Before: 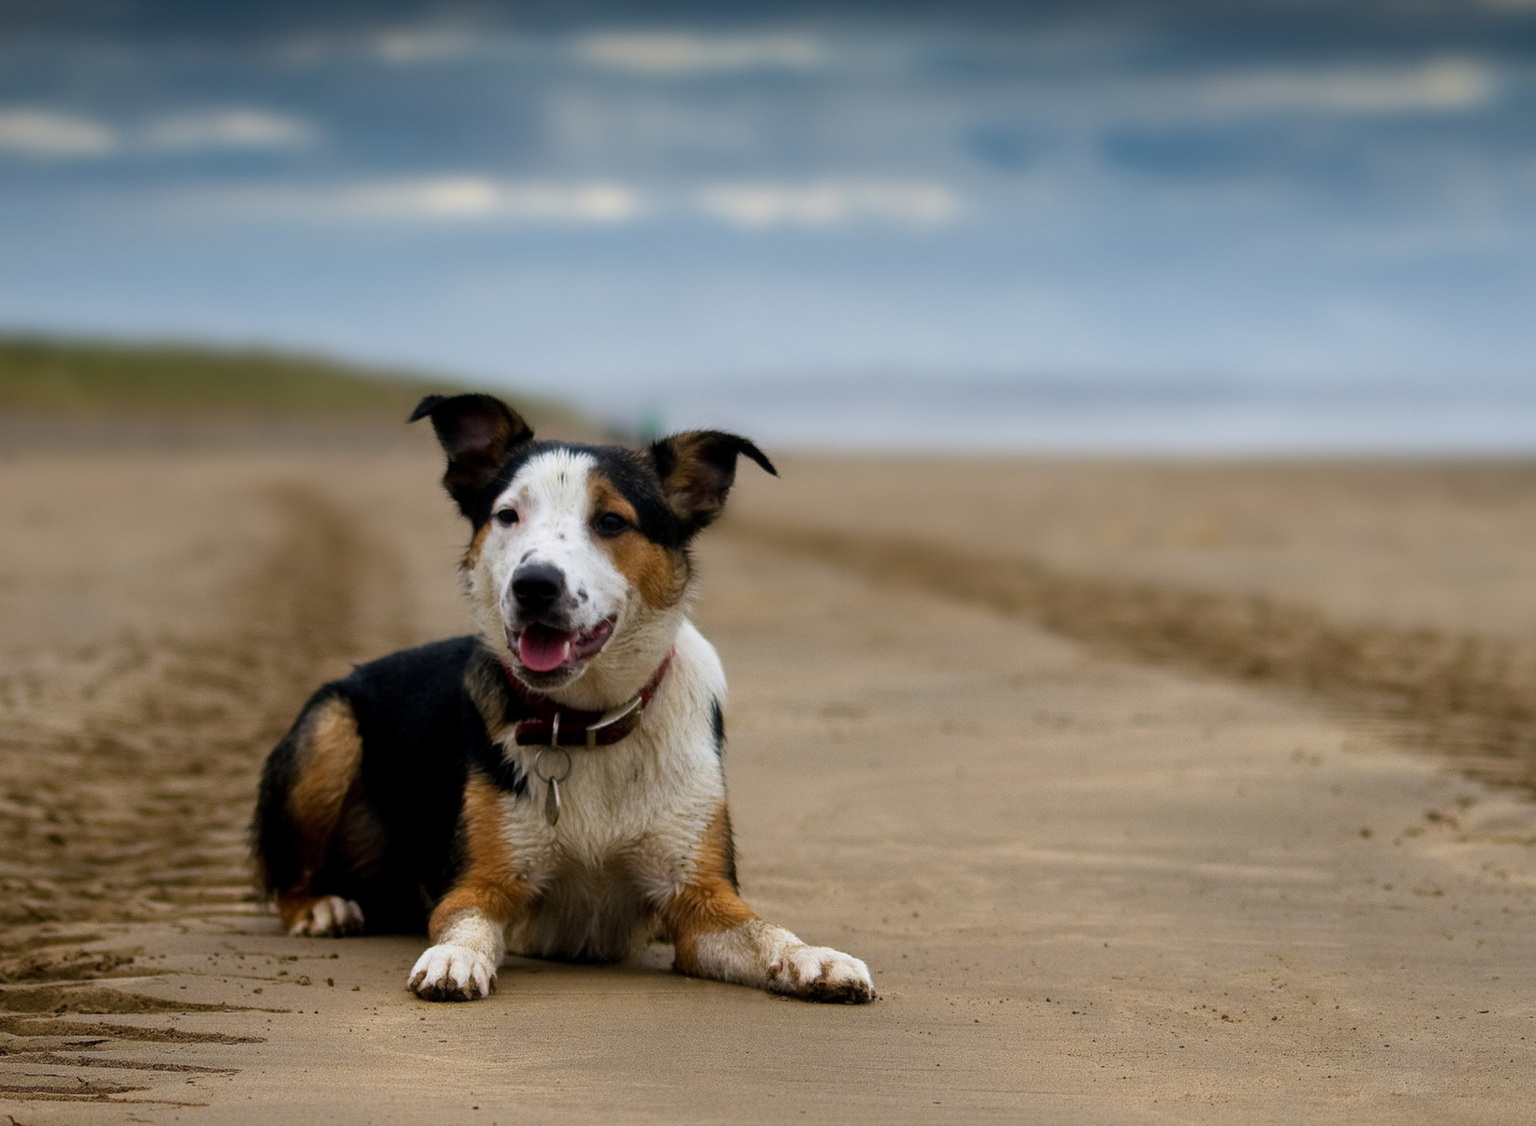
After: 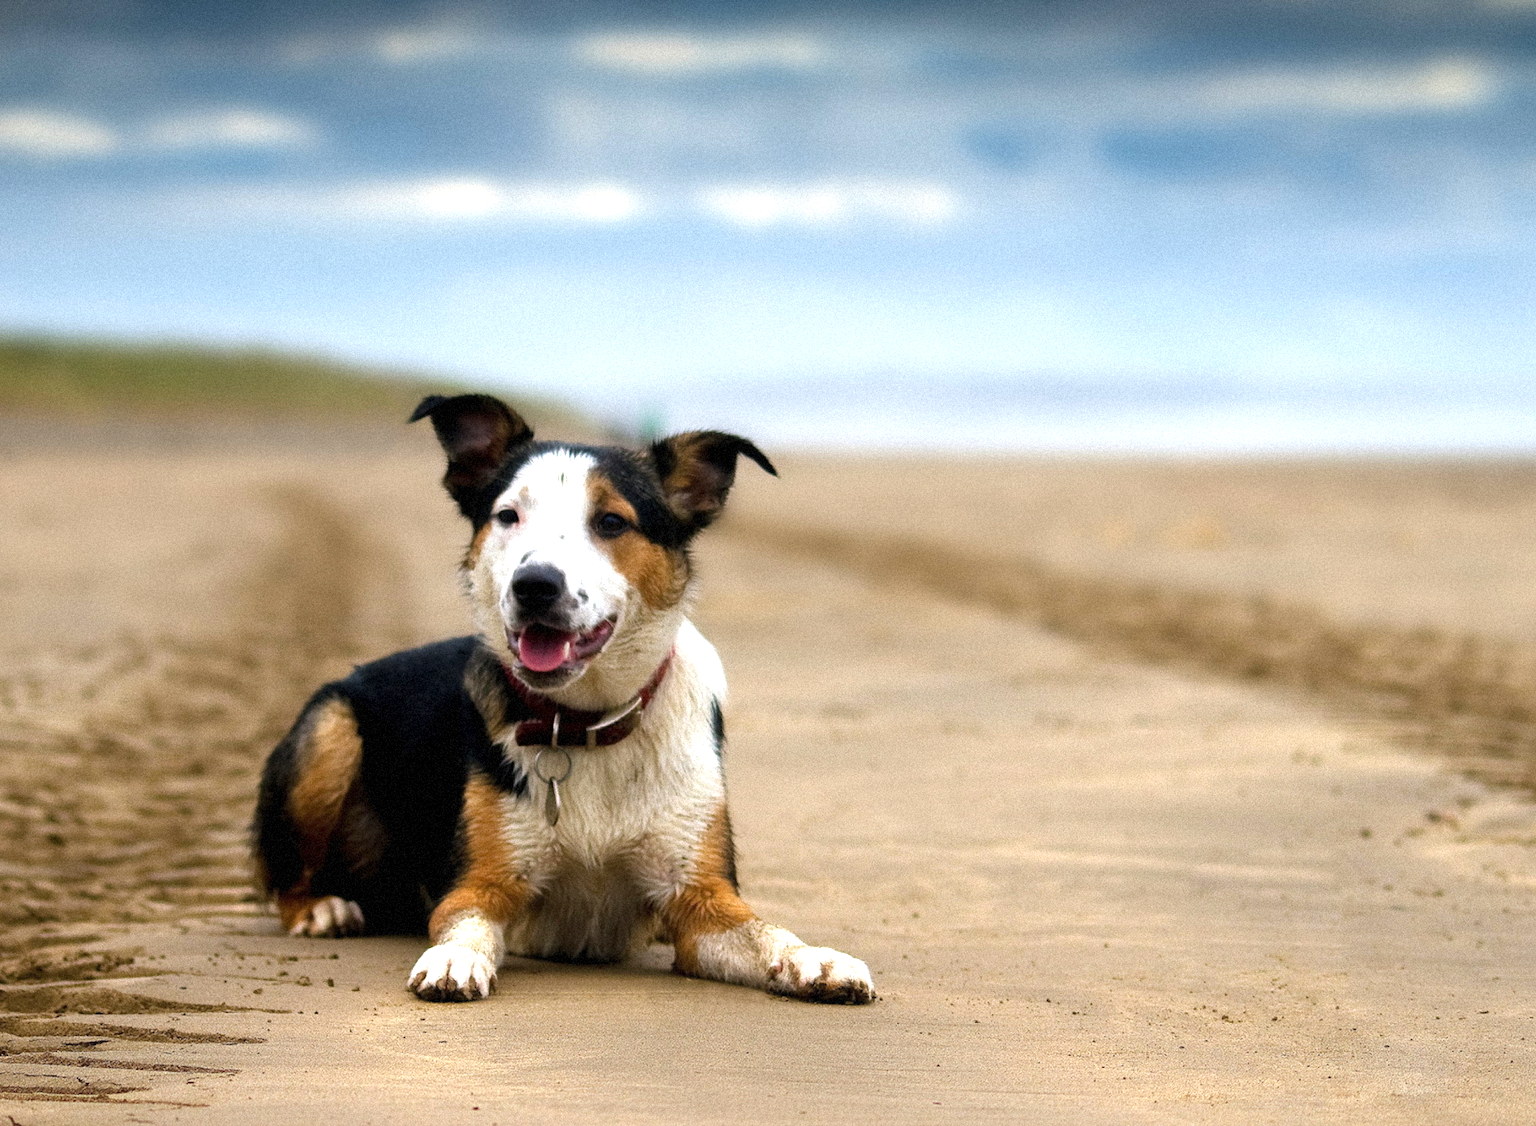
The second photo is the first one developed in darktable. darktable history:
exposure: black level correction 0, exposure 1 EV, compensate exposure bias true, compensate highlight preservation false
grain: mid-tones bias 0%
